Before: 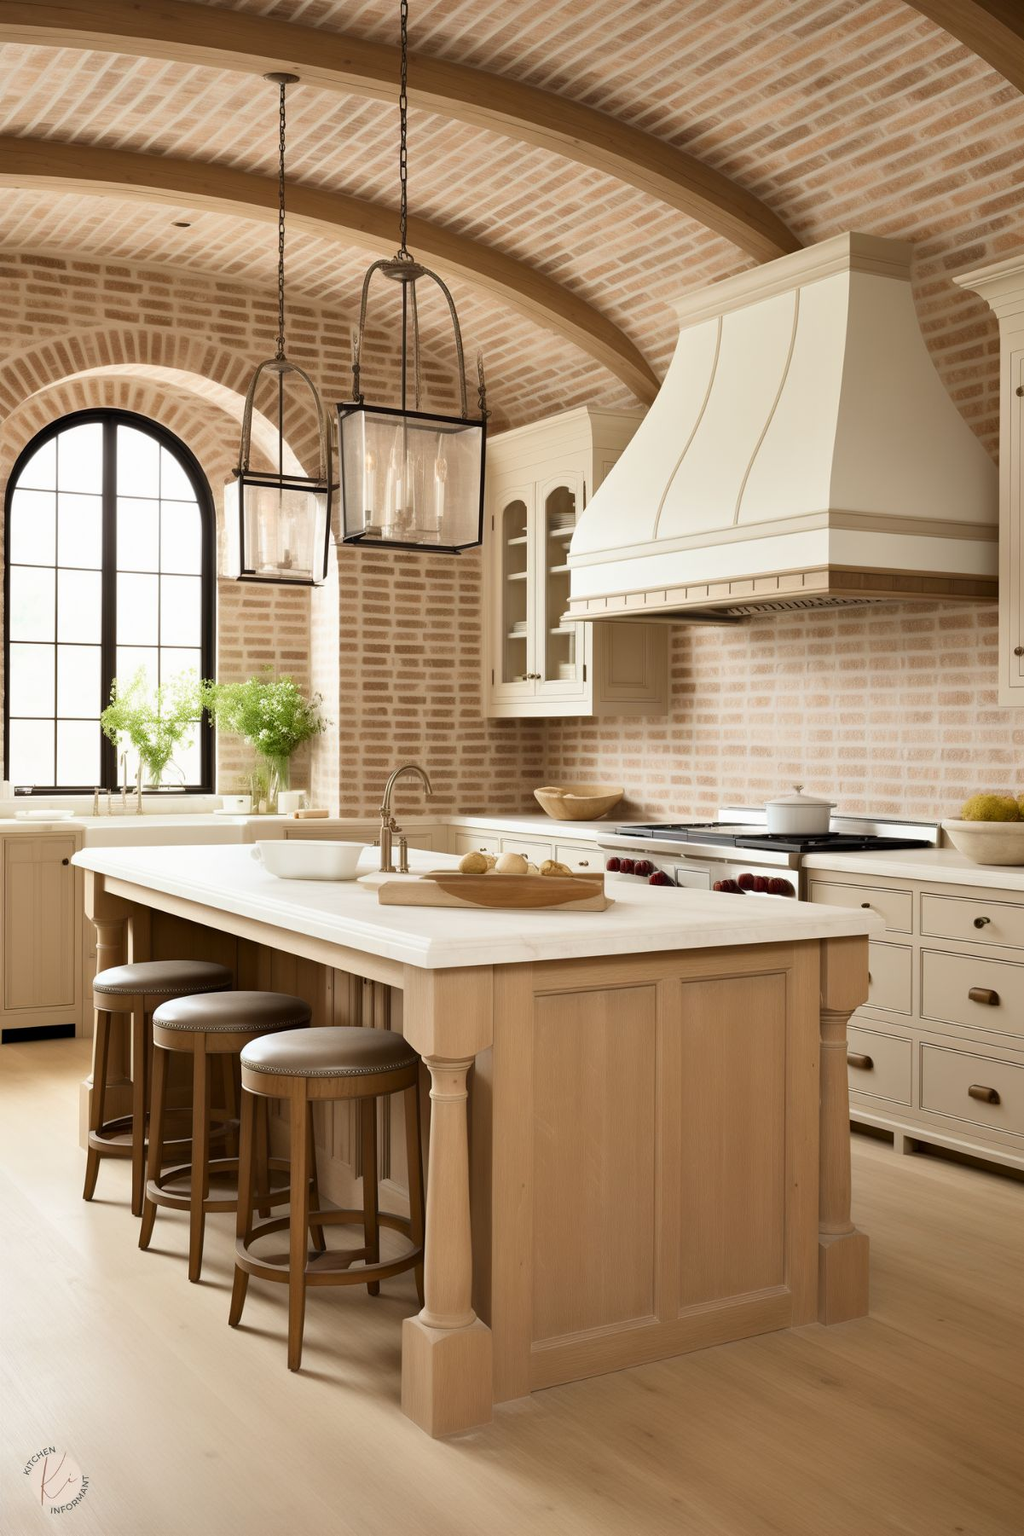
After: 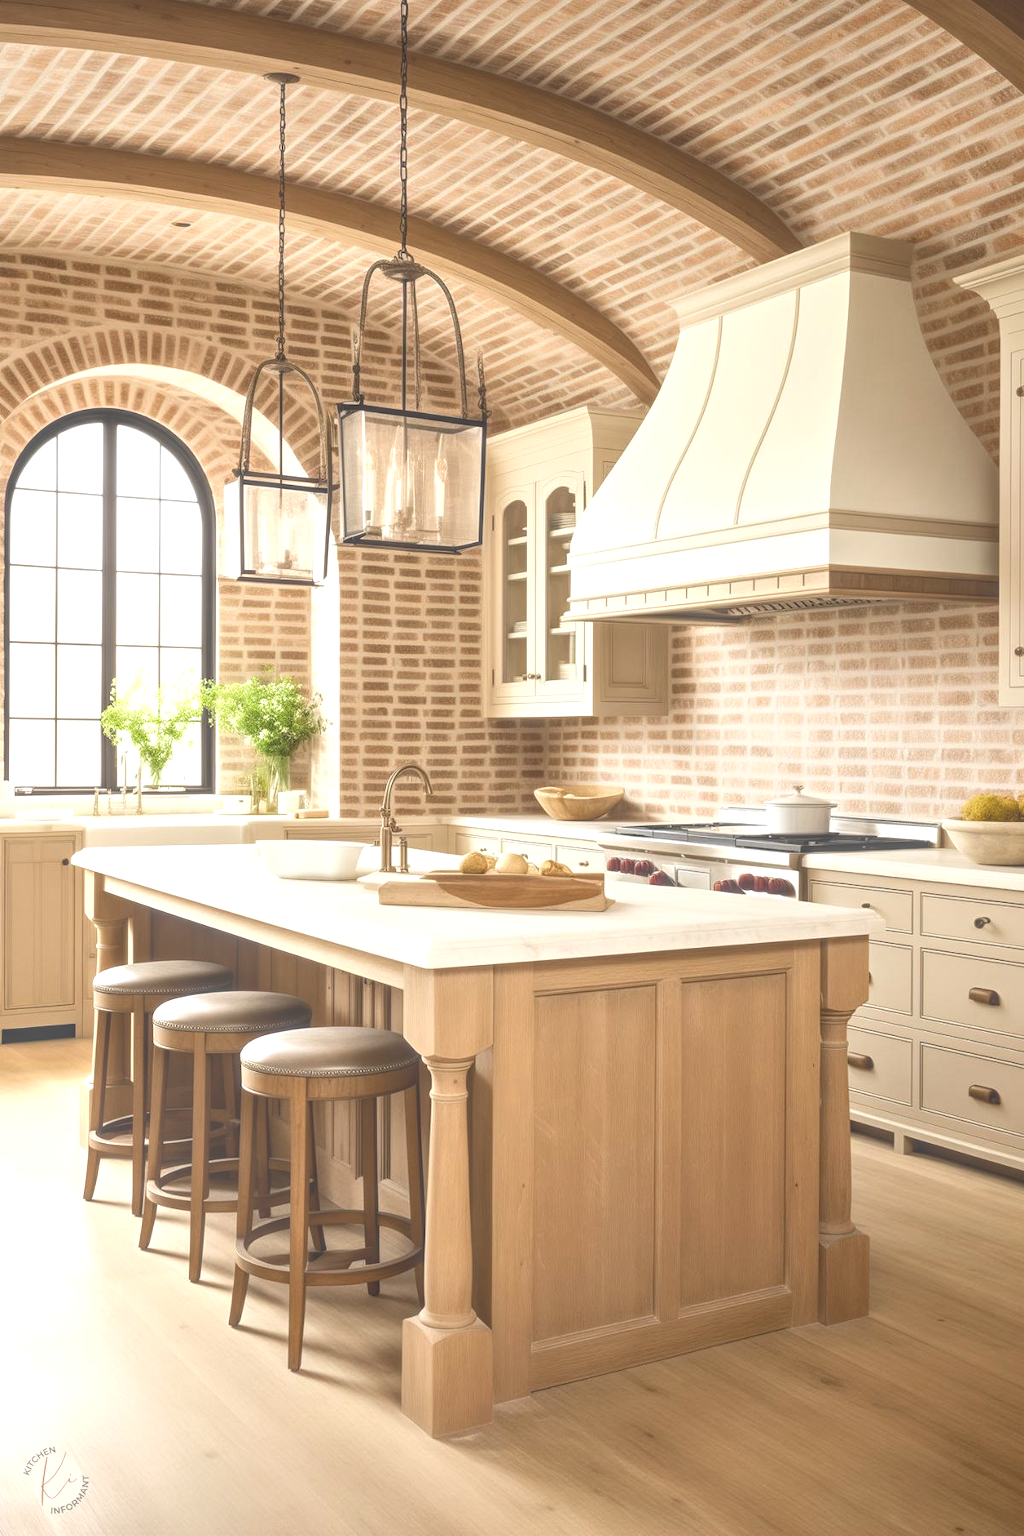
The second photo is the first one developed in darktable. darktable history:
local contrast: highlights 72%, shadows 8%, midtone range 0.193
tone equalizer: -8 EV -0.715 EV, -7 EV -0.707 EV, -6 EV -0.612 EV, -5 EV -0.407 EV, -3 EV 0.369 EV, -2 EV 0.6 EV, -1 EV 0.679 EV, +0 EV 0.733 EV, edges refinement/feathering 500, mask exposure compensation -1.57 EV, preserve details no
